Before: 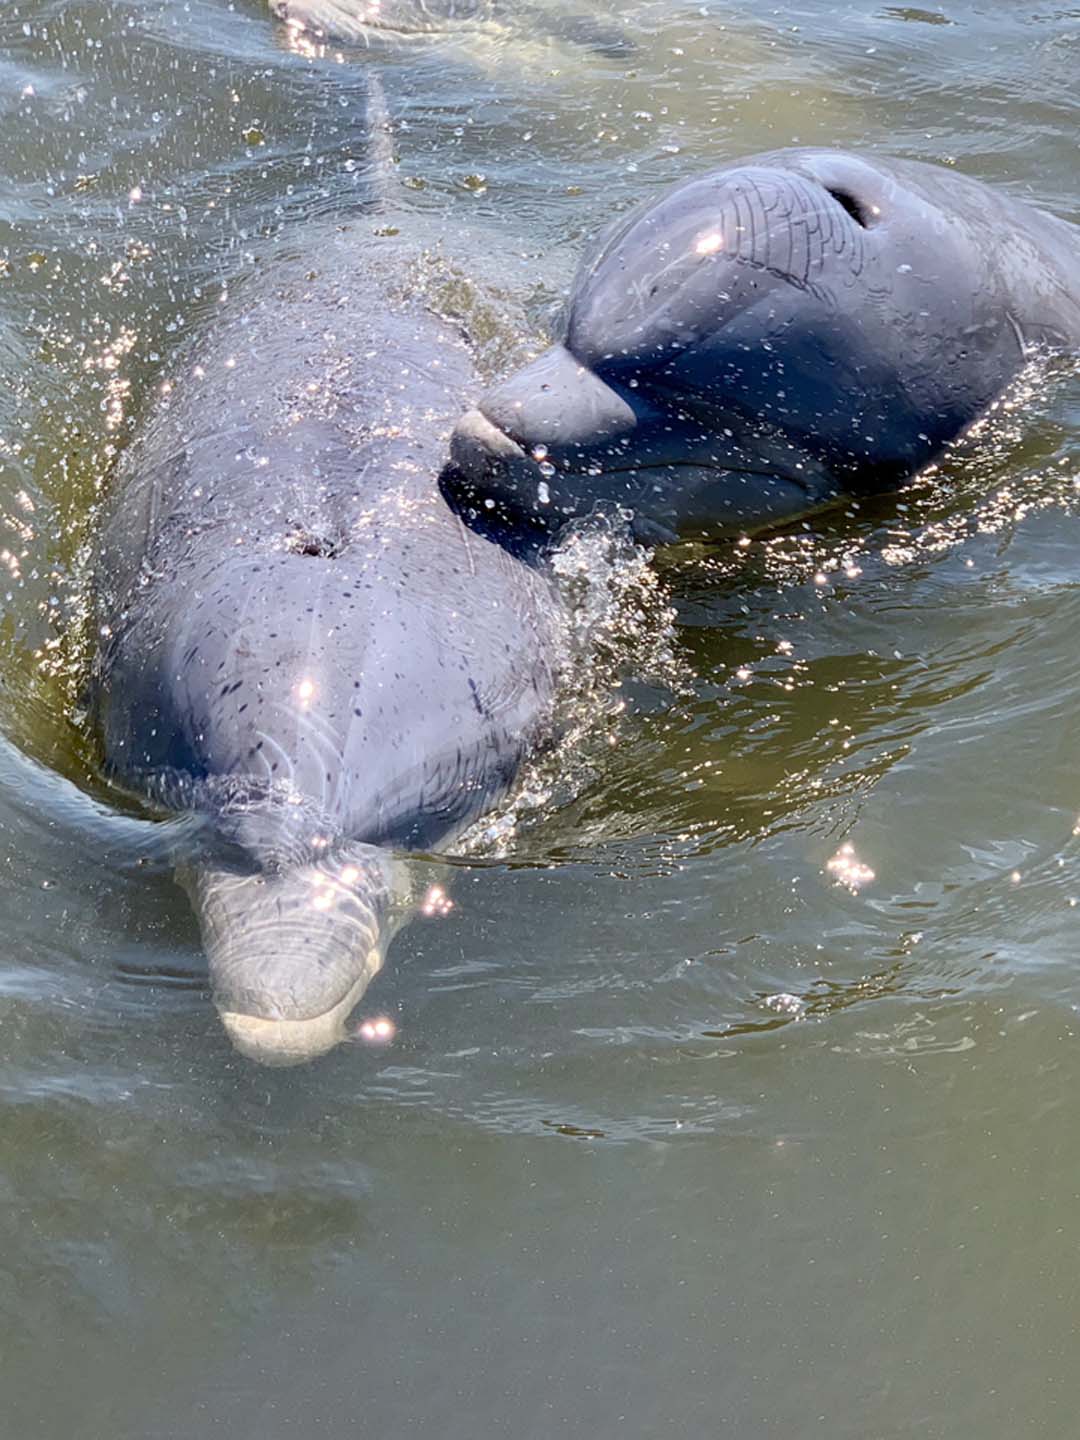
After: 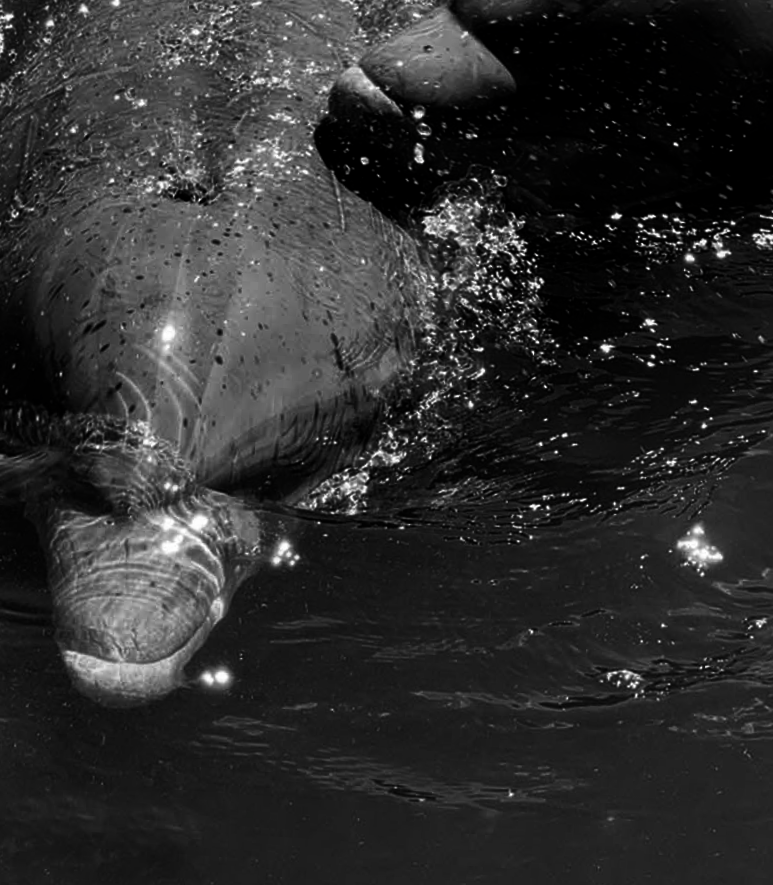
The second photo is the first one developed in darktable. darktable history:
velvia: on, module defaults
crop and rotate: angle -3.91°, left 9.773%, top 21.275%, right 12.233%, bottom 11.788%
contrast brightness saturation: contrast 0.023, brightness -0.999, saturation -0.999
